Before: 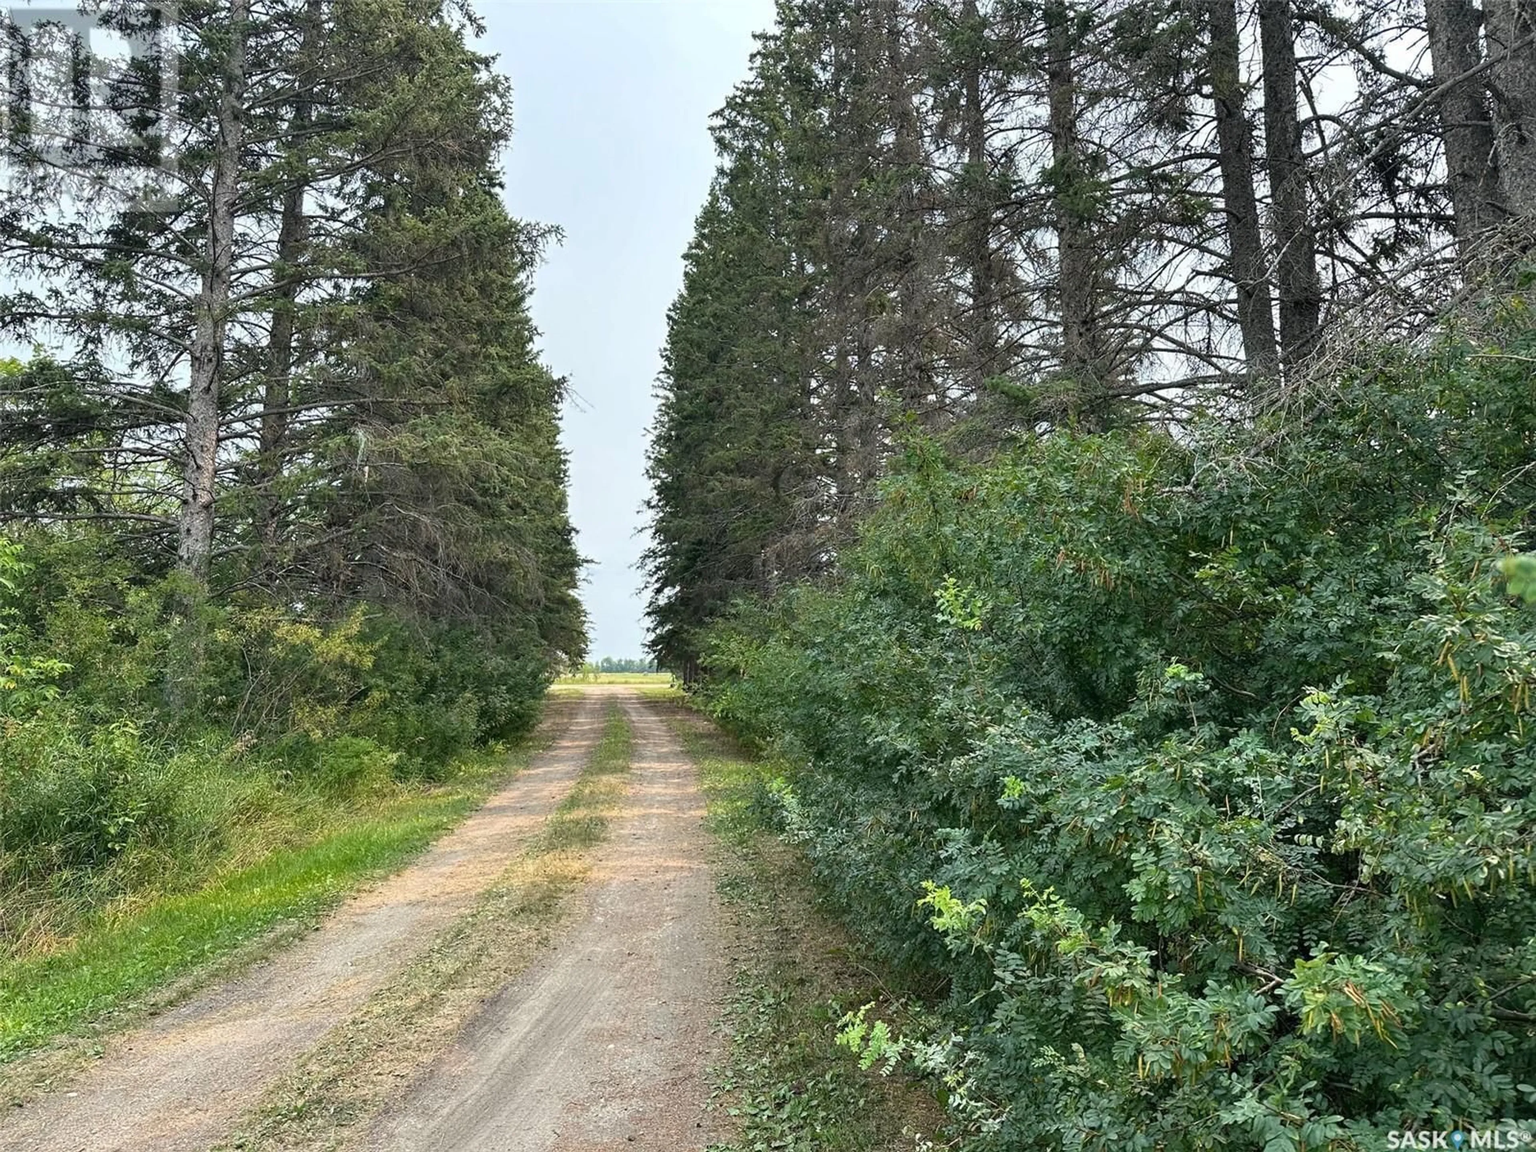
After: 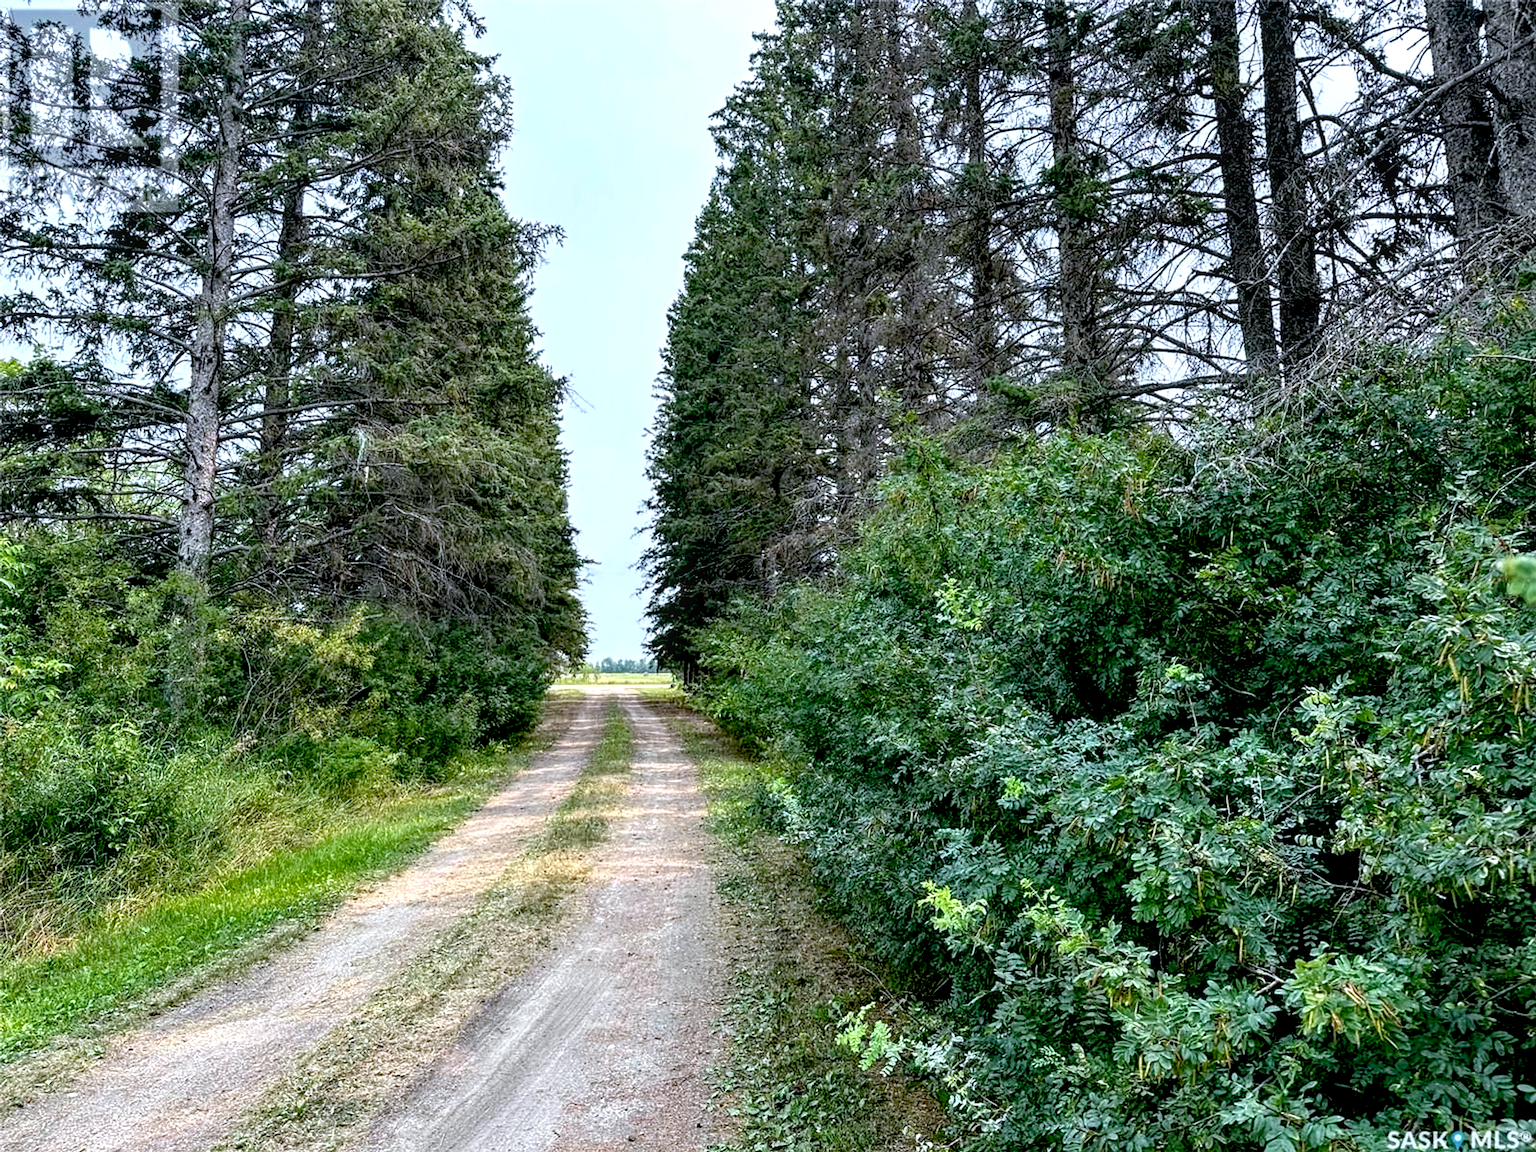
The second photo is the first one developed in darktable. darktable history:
local contrast: detail 130%
color calibration: illuminant as shot in camera, x 0.37, y 0.382, temperature 4313.78 K
exposure: black level correction 0.032, exposure 0.332 EV, compensate exposure bias true, compensate highlight preservation false
